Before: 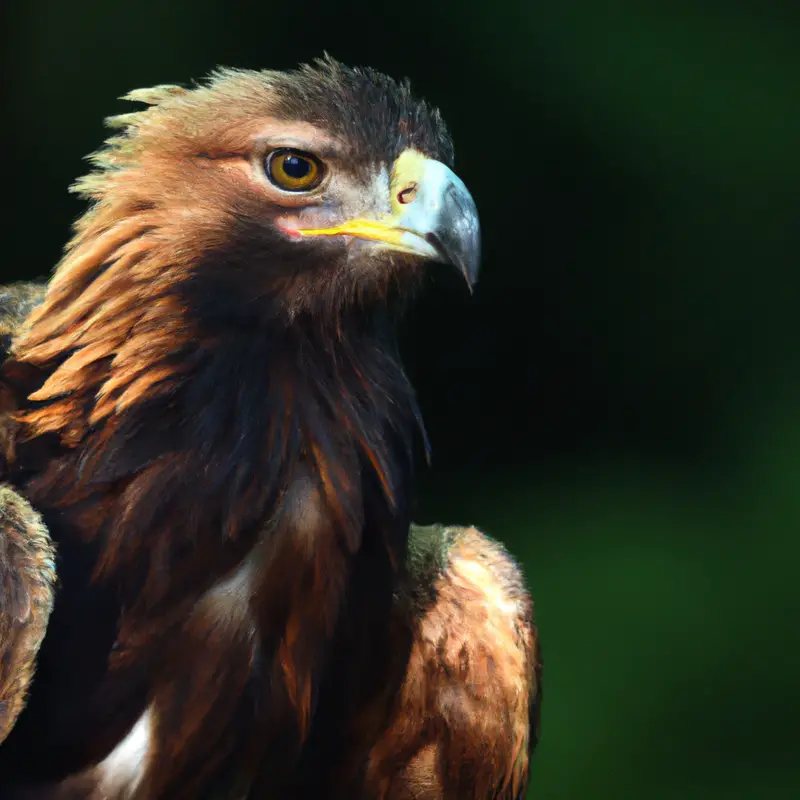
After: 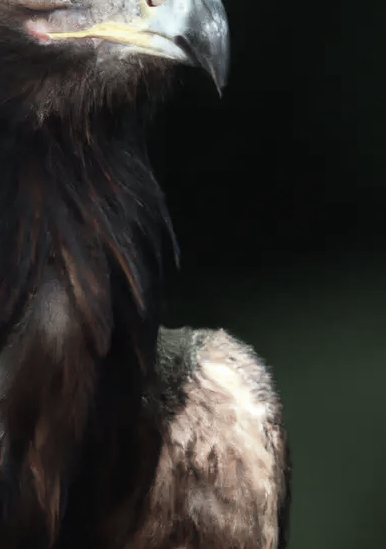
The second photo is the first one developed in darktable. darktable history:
crop: left 31.379%, top 24.658%, right 20.326%, bottom 6.628%
white balance: emerald 1
color zones: curves: ch1 [(0, 0.34) (0.143, 0.164) (0.286, 0.152) (0.429, 0.176) (0.571, 0.173) (0.714, 0.188) (0.857, 0.199) (1, 0.34)]
